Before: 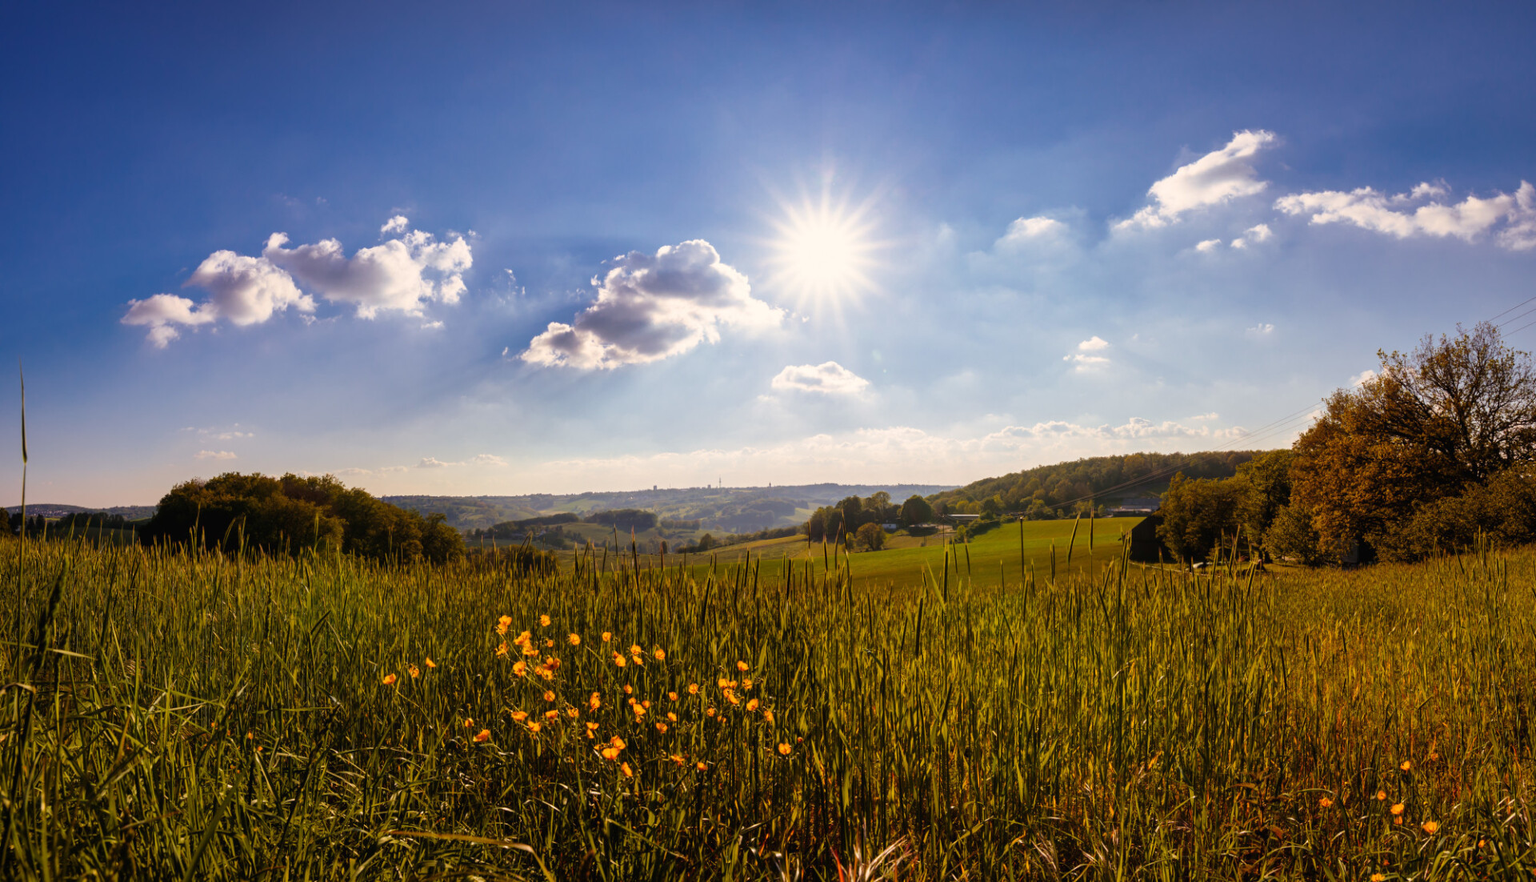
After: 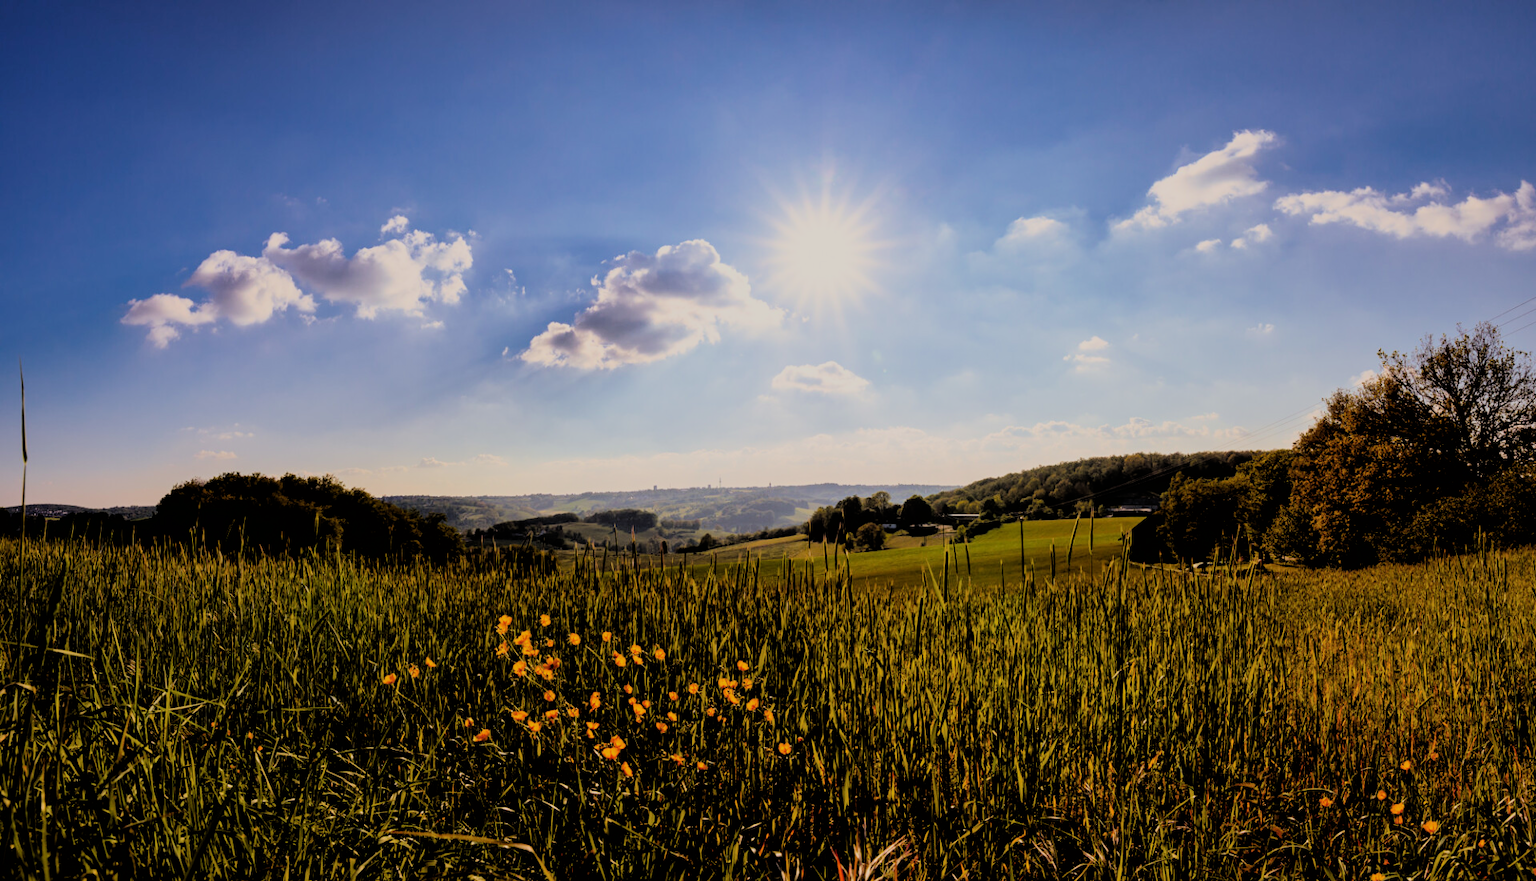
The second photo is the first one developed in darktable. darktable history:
filmic rgb: black relative exposure -3.2 EV, white relative exposure 7.07 EV, hardness 1.48, contrast 1.357, color science v6 (2022)
